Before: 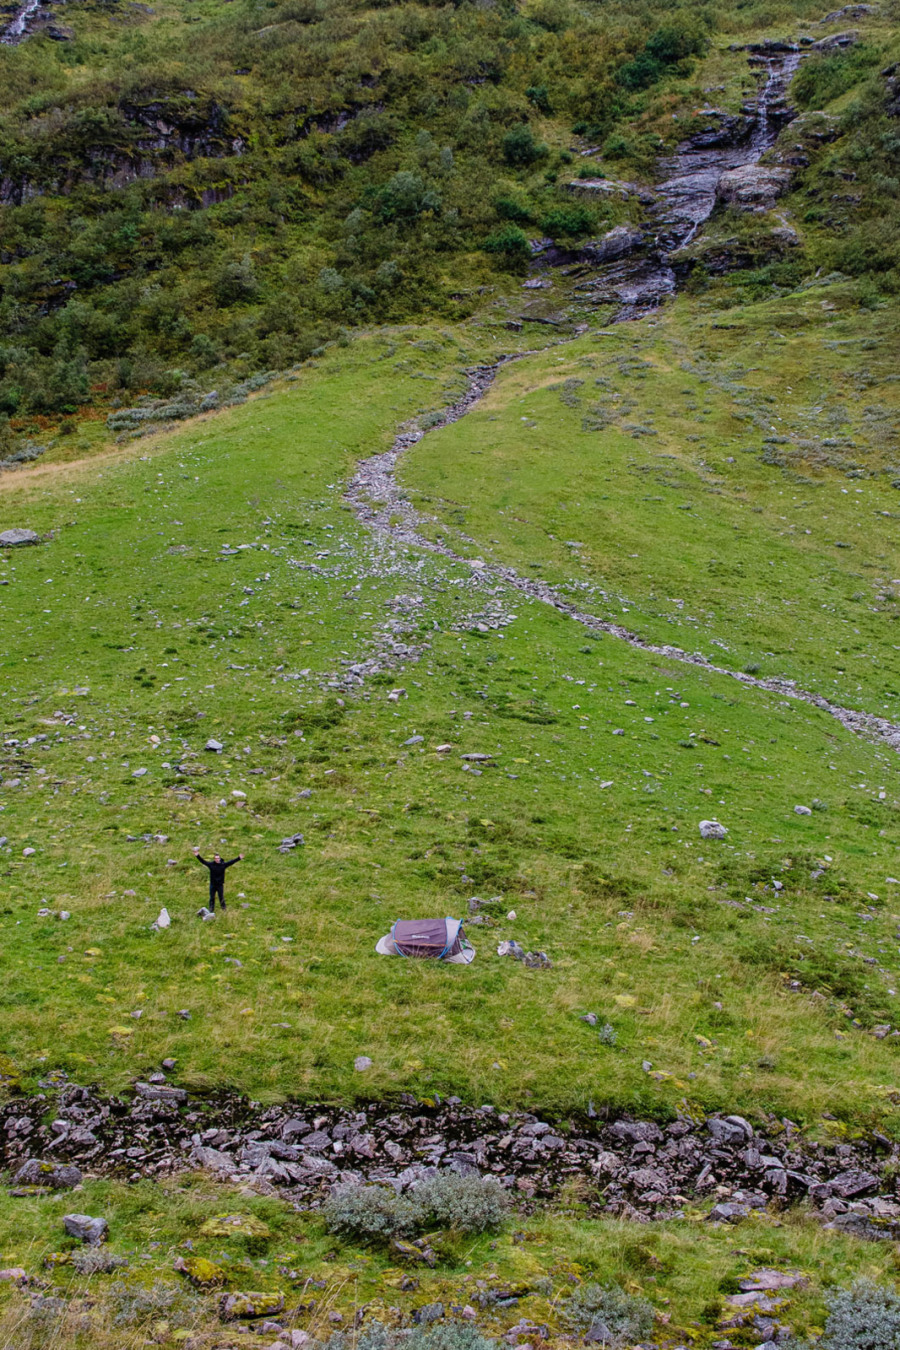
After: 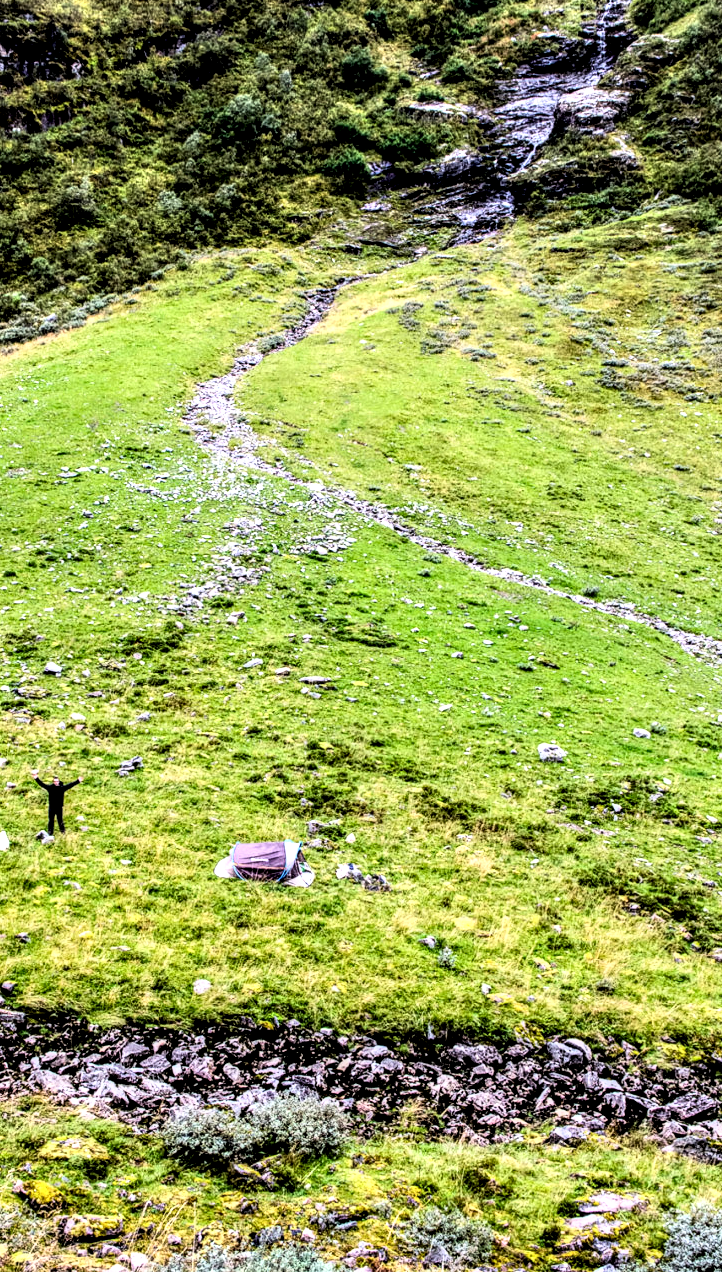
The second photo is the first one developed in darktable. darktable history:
crop and rotate: left 17.959%, top 5.771%, right 1.742%
rgb curve: curves: ch0 [(0, 0) (0.21, 0.15) (0.24, 0.21) (0.5, 0.75) (0.75, 0.96) (0.89, 0.99) (1, 1)]; ch1 [(0, 0.02) (0.21, 0.13) (0.25, 0.2) (0.5, 0.67) (0.75, 0.9) (0.89, 0.97) (1, 1)]; ch2 [(0, 0.02) (0.21, 0.13) (0.25, 0.2) (0.5, 0.67) (0.75, 0.9) (0.89, 0.97) (1, 1)], compensate middle gray true
local contrast: highlights 65%, shadows 54%, detail 169%, midtone range 0.514
